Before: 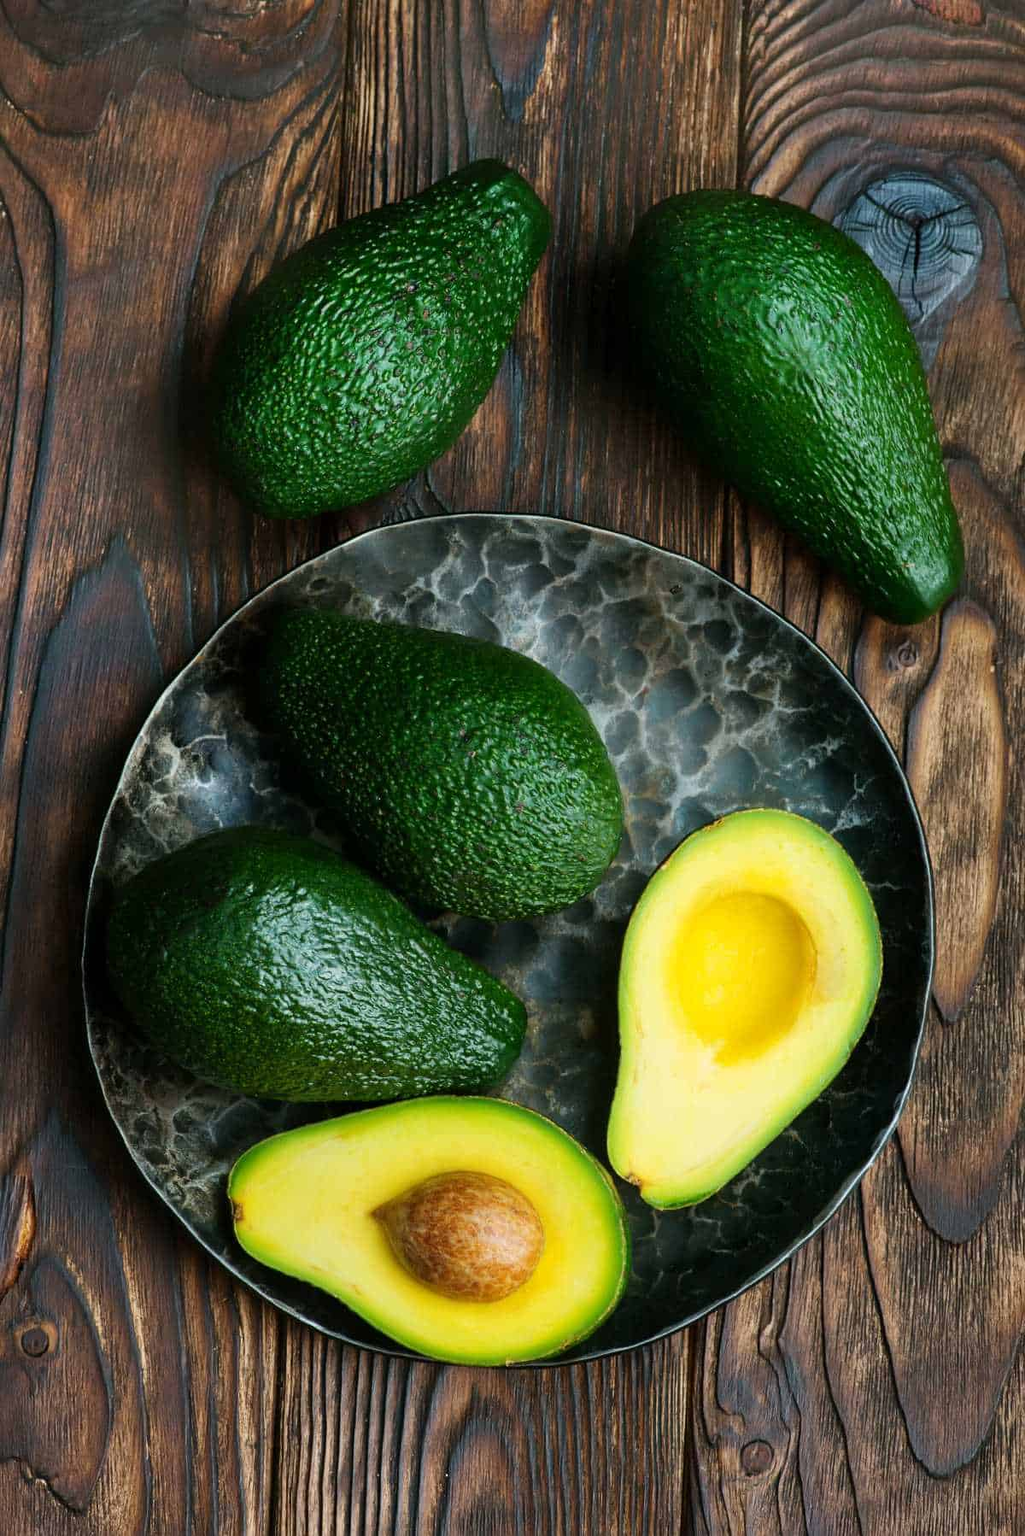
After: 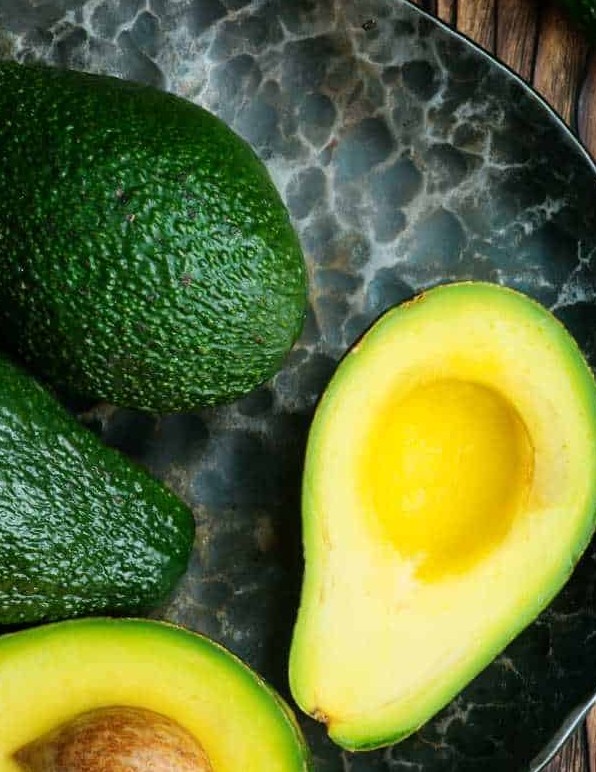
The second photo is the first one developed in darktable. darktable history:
crop: left 35.179%, top 37.038%, right 15.078%, bottom 19.988%
